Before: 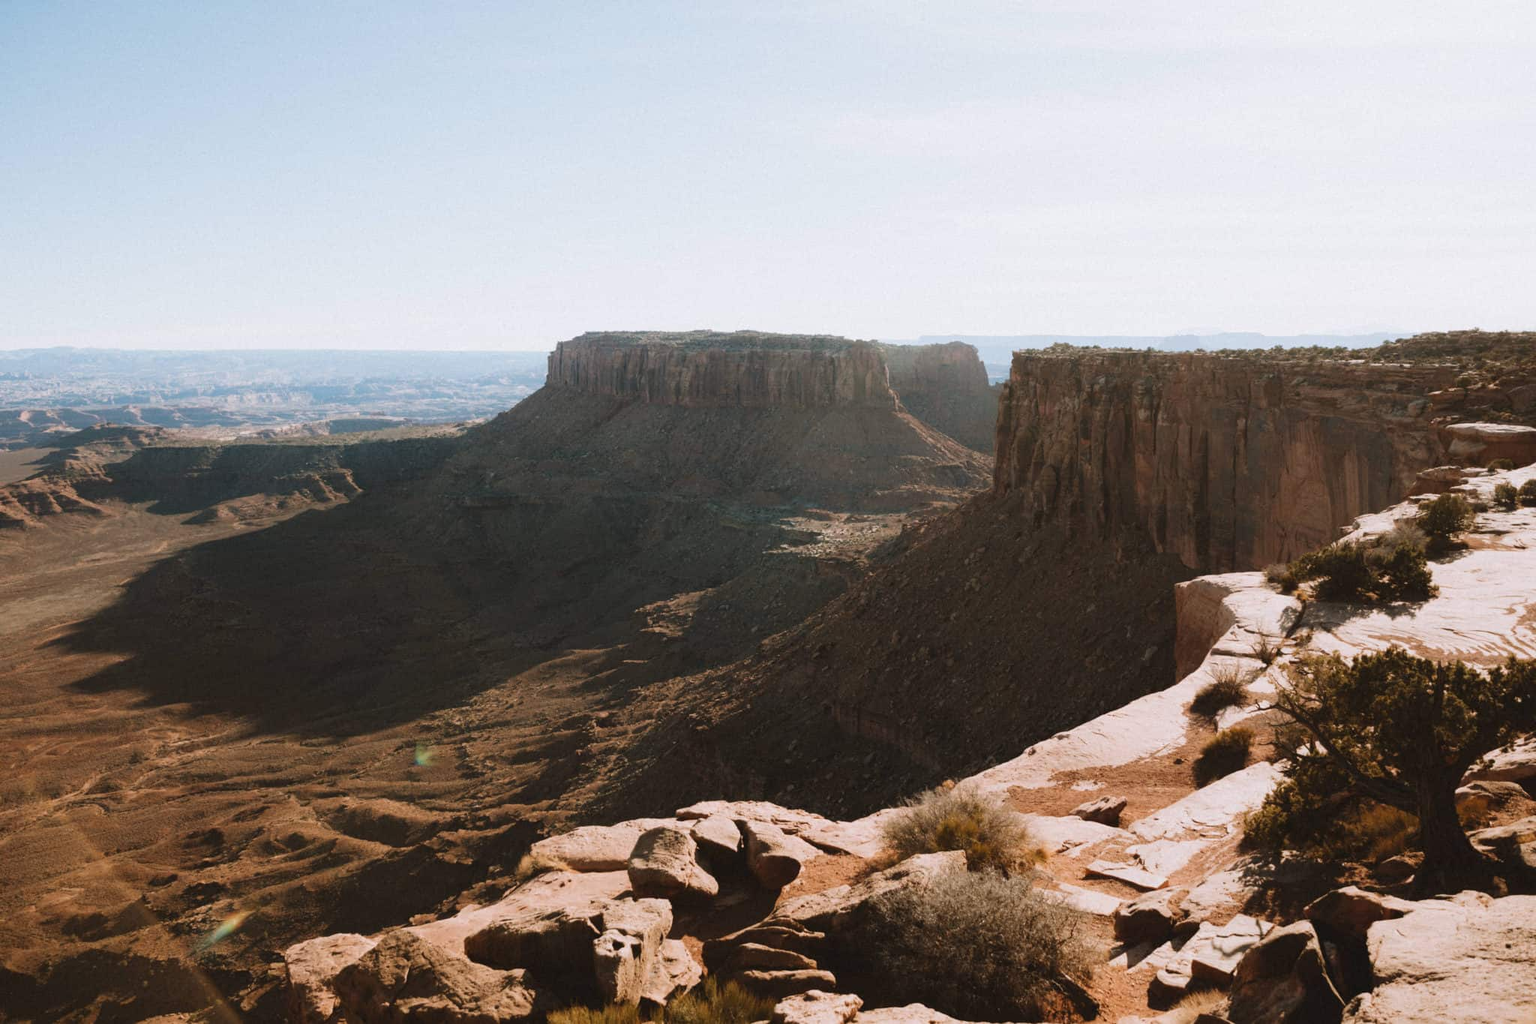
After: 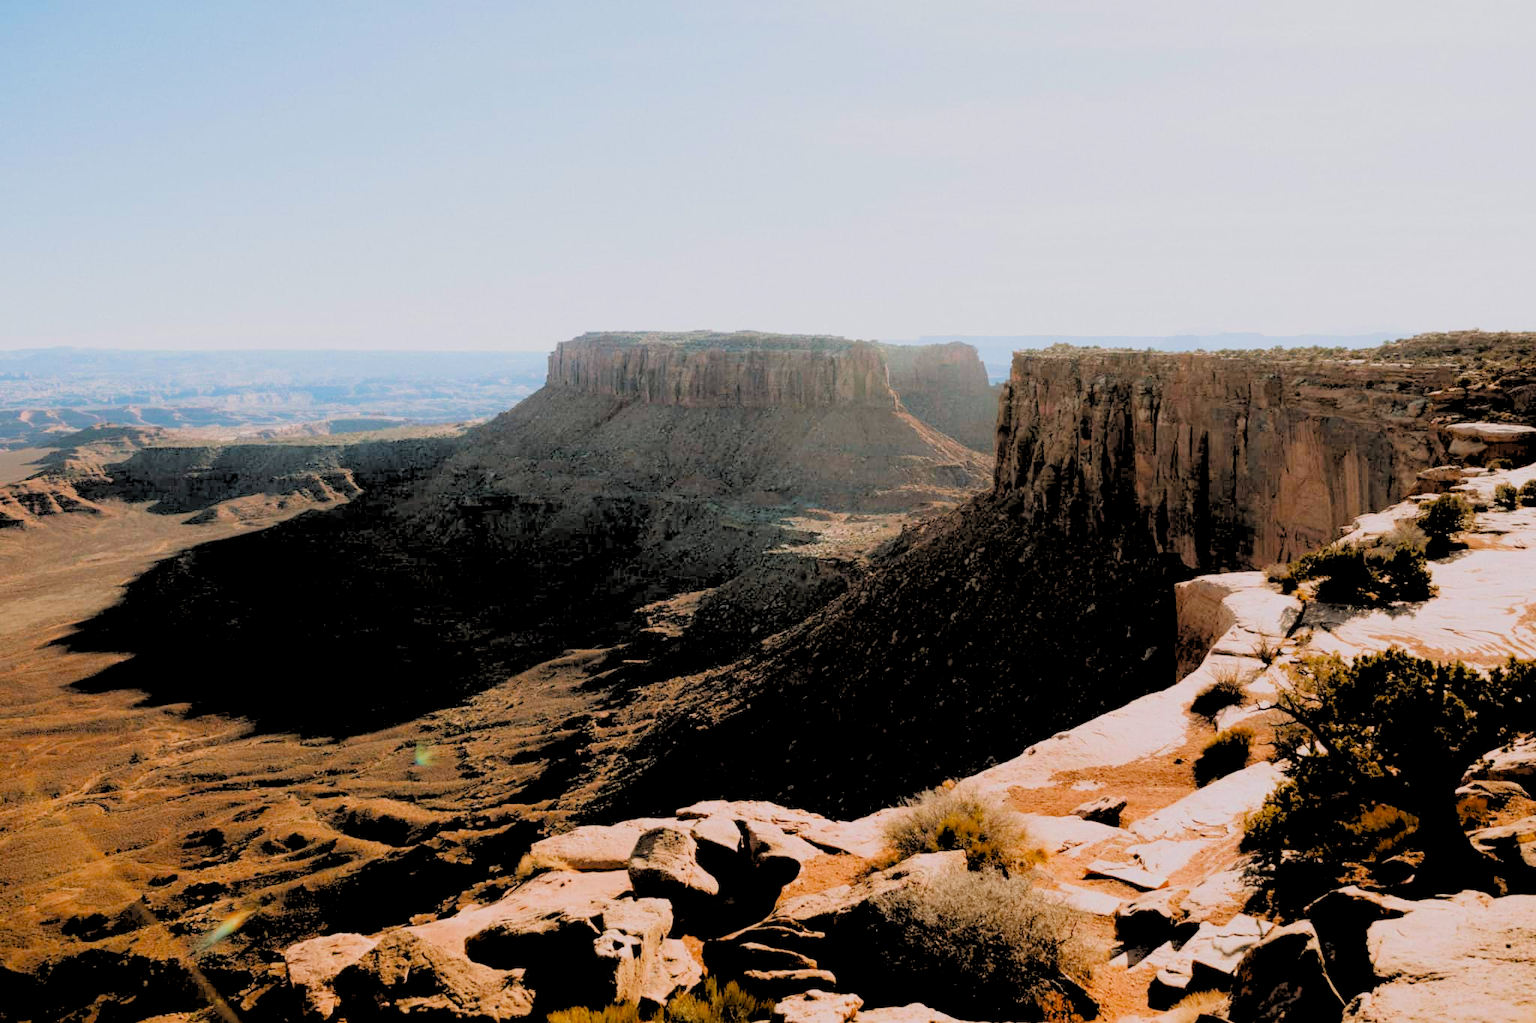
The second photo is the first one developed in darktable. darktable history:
filmic rgb: black relative exposure -7.6 EV, white relative exposure 4.64 EV, threshold 3 EV, target black luminance 0%, hardness 3.55, latitude 50.51%, contrast 1.033, highlights saturation mix 10%, shadows ↔ highlights balance -0.198%, color science v4 (2020), enable highlight reconstruction true
rgb levels: levels [[0.027, 0.429, 0.996], [0, 0.5, 1], [0, 0.5, 1]]
